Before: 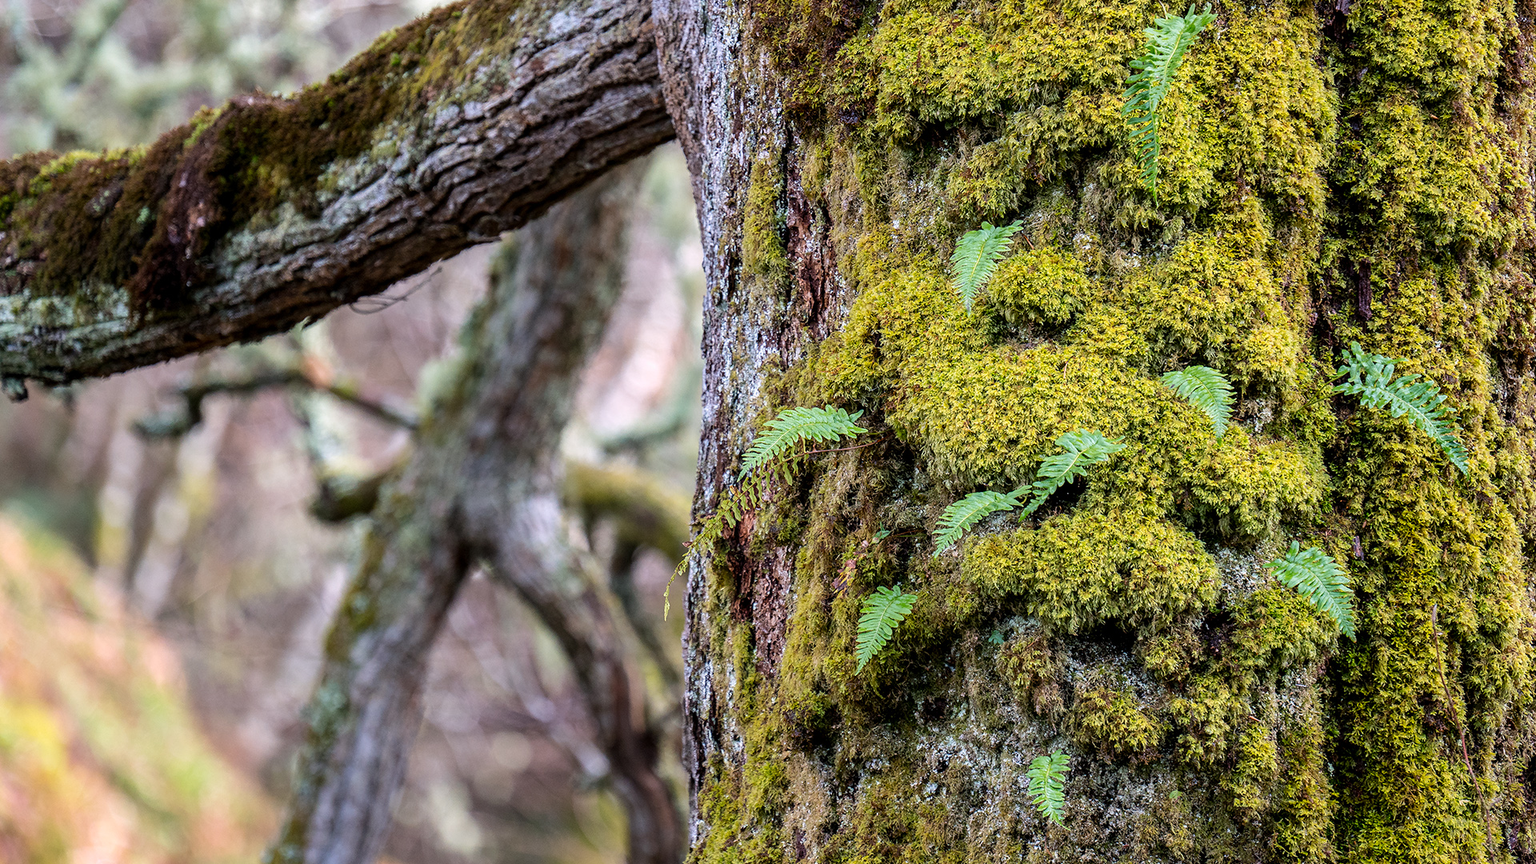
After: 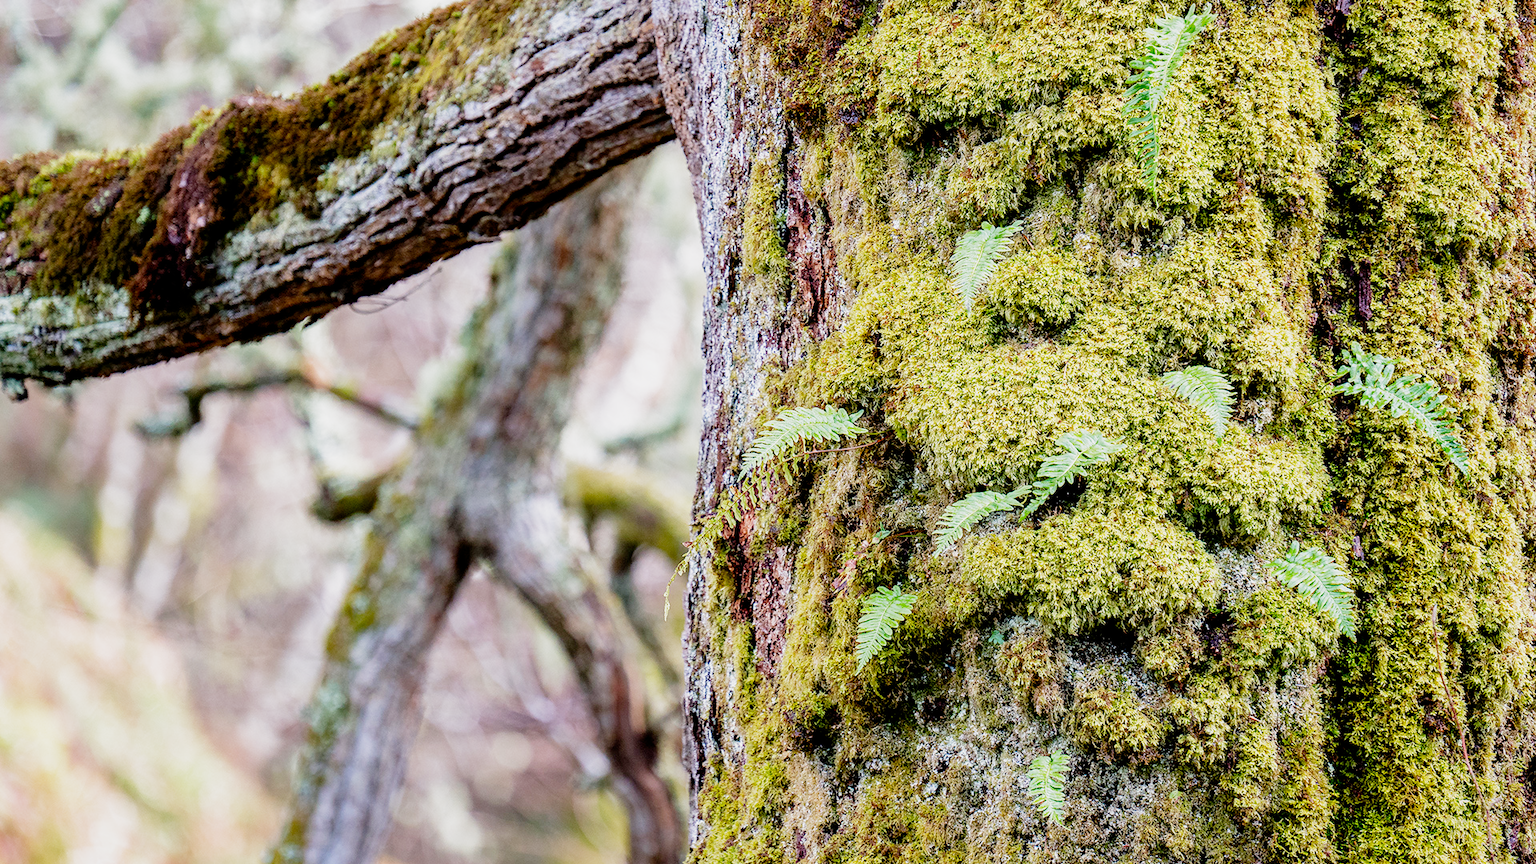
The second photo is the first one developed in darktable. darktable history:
exposure: black level correction 0.001, exposure 1.399 EV, compensate exposure bias true, compensate highlight preservation false
shadows and highlights: shadows -20.24, white point adjustment -2.08, highlights -35.18
filmic rgb: black relative exposure -7.72 EV, white relative exposure 4.46 EV, threshold 5.97 EV, hardness 3.75, latitude 38.15%, contrast 0.971, highlights saturation mix 9.81%, shadows ↔ highlights balance 4.8%, preserve chrominance no, color science v4 (2020), enable highlight reconstruction true
